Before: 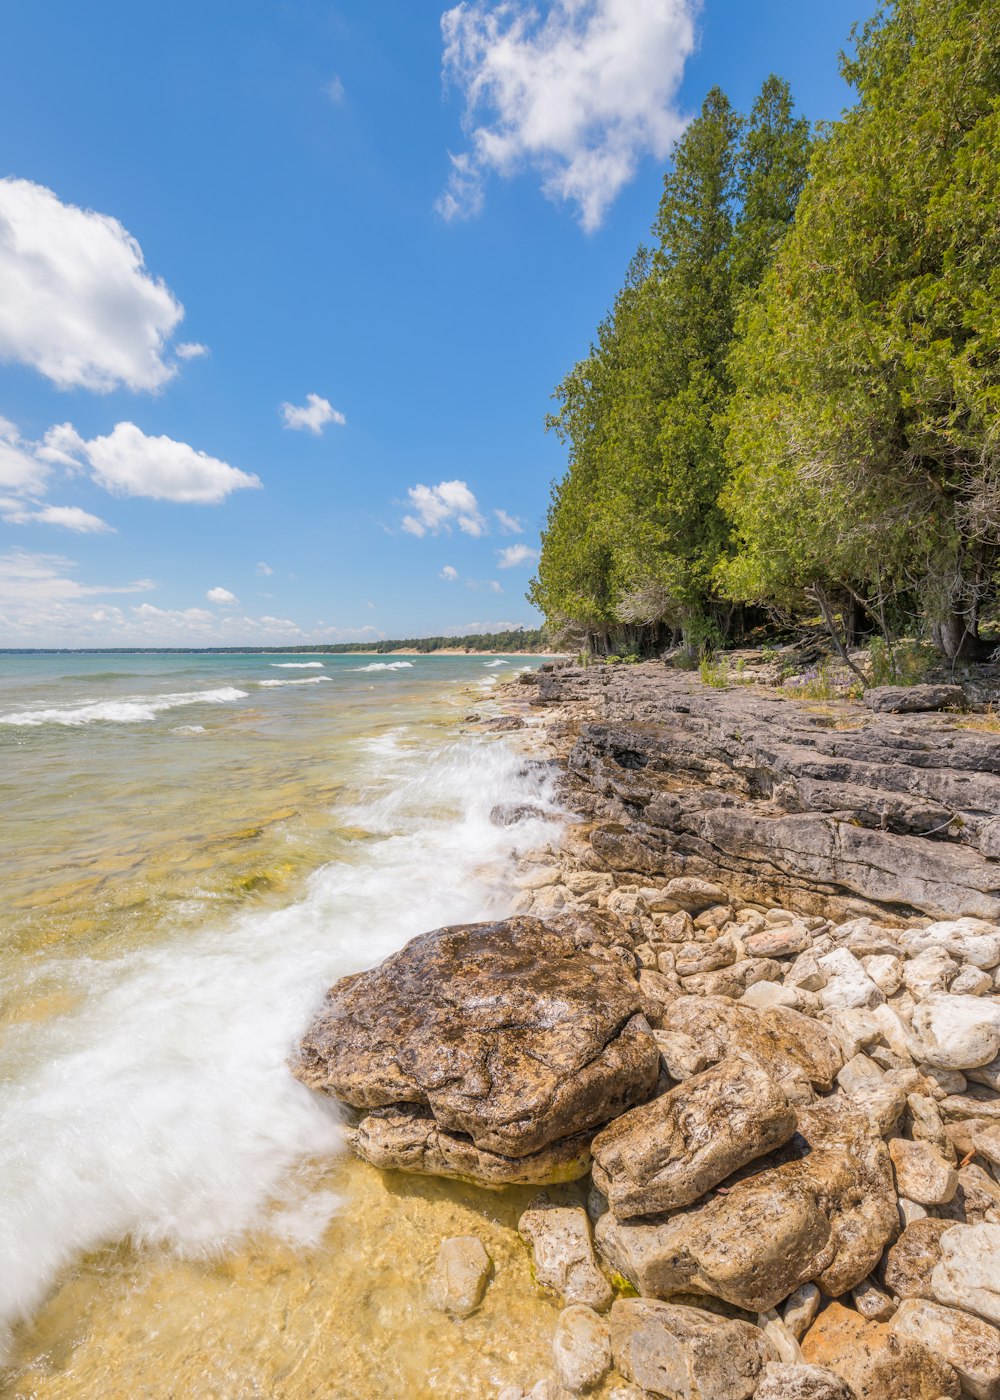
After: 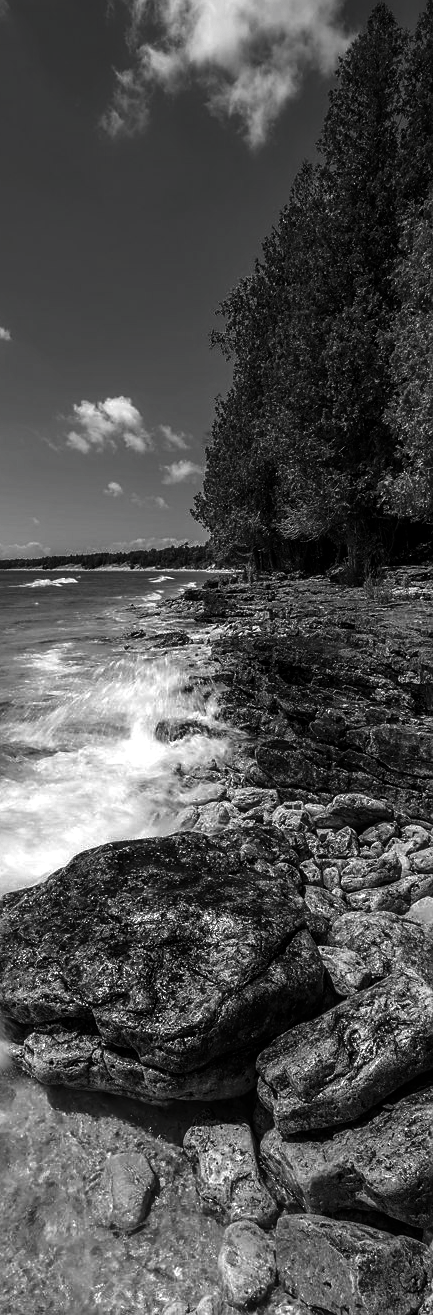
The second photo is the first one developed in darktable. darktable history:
contrast brightness saturation: contrast 0.015, brightness -0.994, saturation -0.993
exposure: black level correction 0, exposure 0.2 EV, compensate exposure bias true, compensate highlight preservation false
crop: left 33.576%, top 6.041%, right 23.047%
sharpen: radius 1, threshold 0.87
